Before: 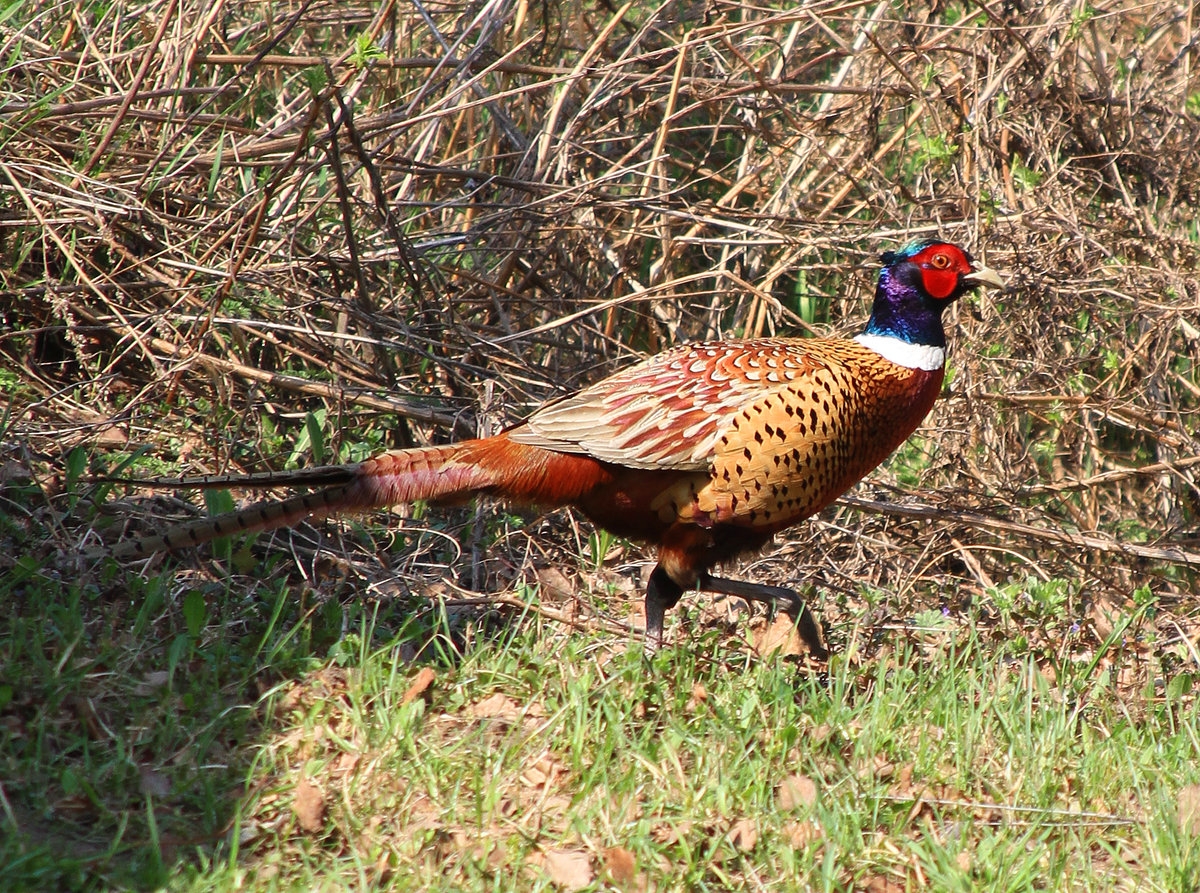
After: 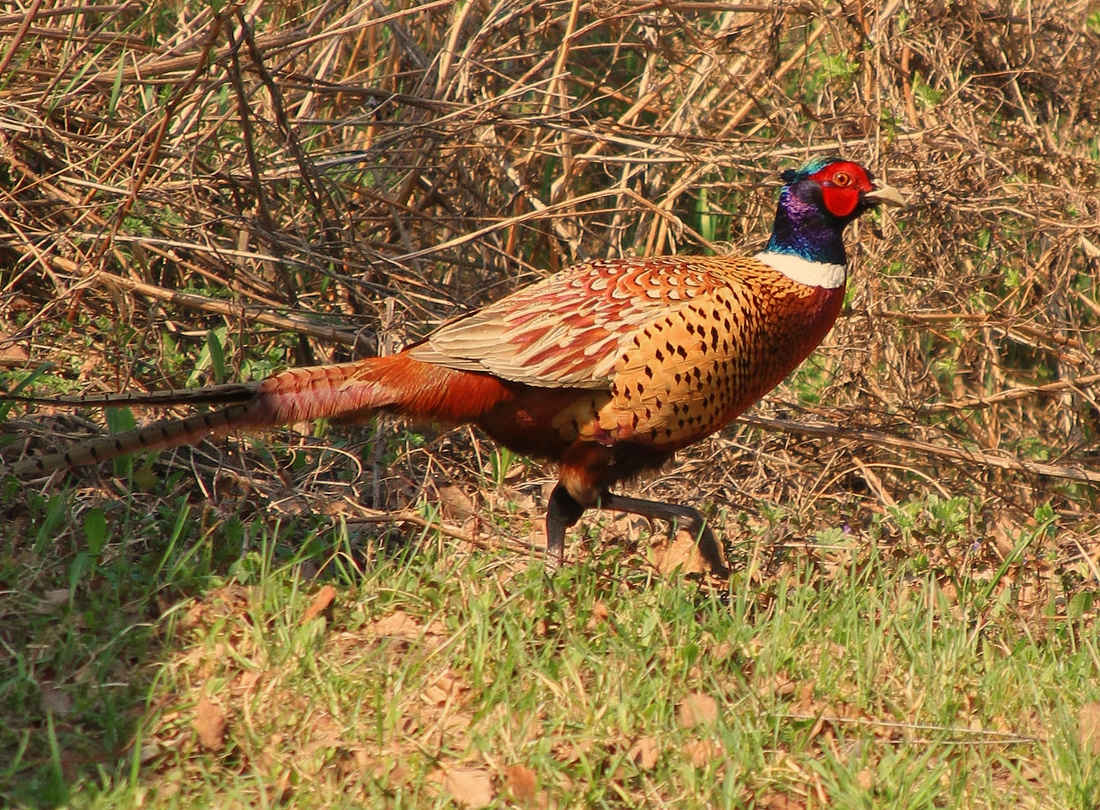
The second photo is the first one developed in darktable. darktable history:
crop and rotate: left 8.262%, top 9.226%
white balance: red 1.123, blue 0.83
tone equalizer: -8 EV 0.25 EV, -7 EV 0.417 EV, -6 EV 0.417 EV, -5 EV 0.25 EV, -3 EV -0.25 EV, -2 EV -0.417 EV, -1 EV -0.417 EV, +0 EV -0.25 EV, edges refinement/feathering 500, mask exposure compensation -1.57 EV, preserve details guided filter
